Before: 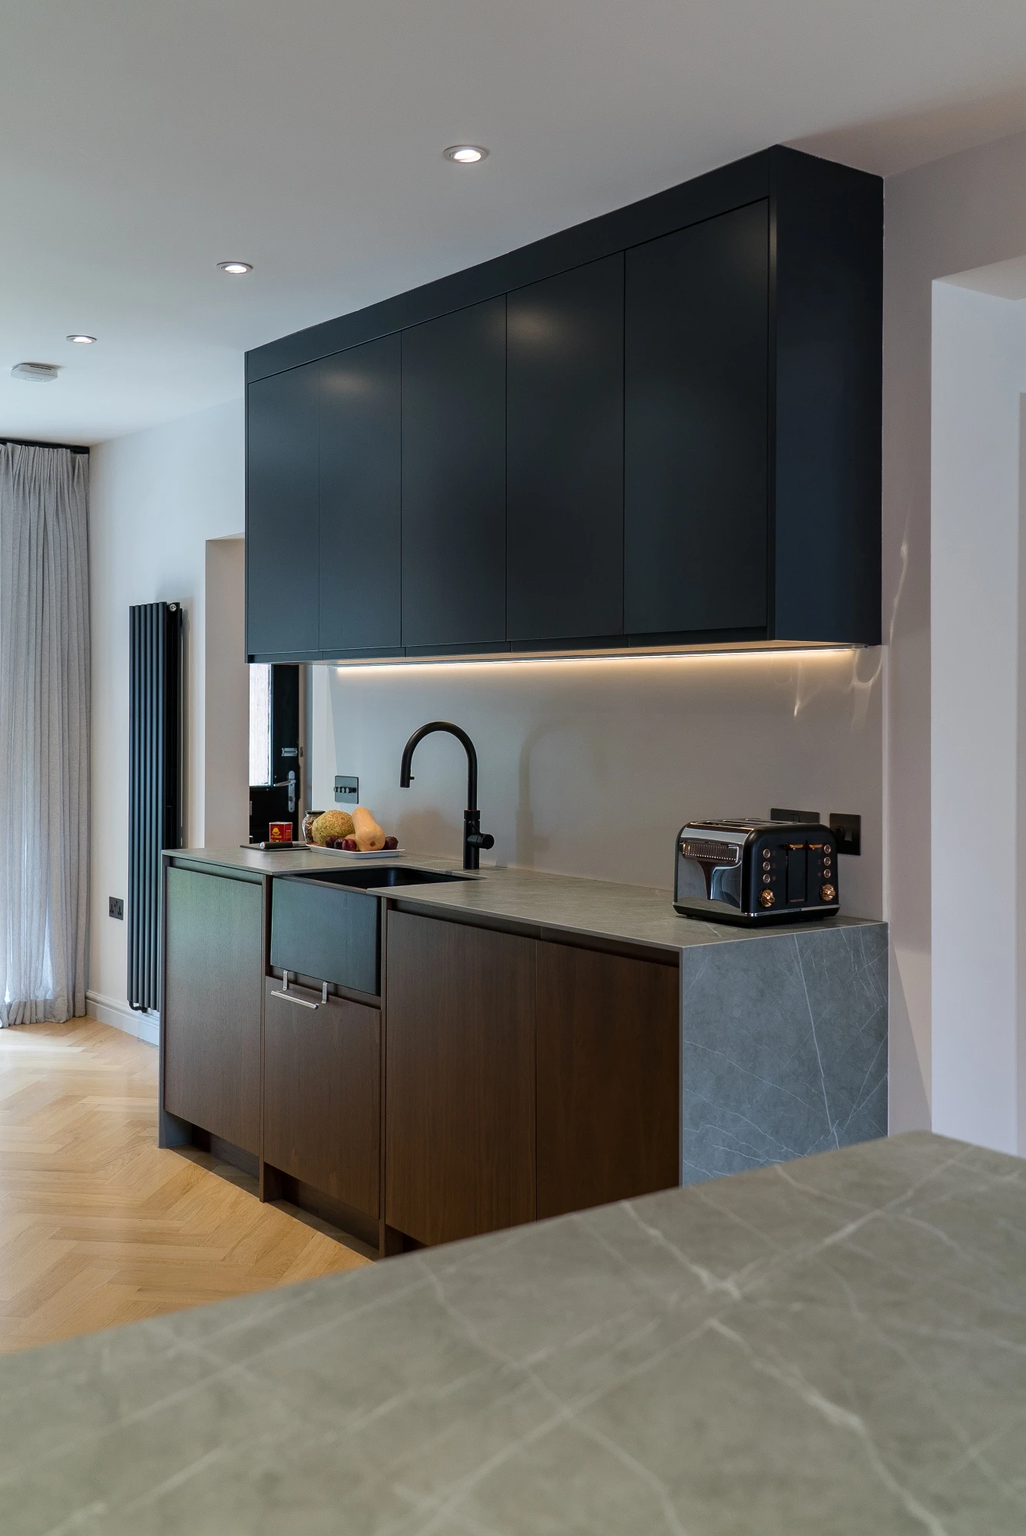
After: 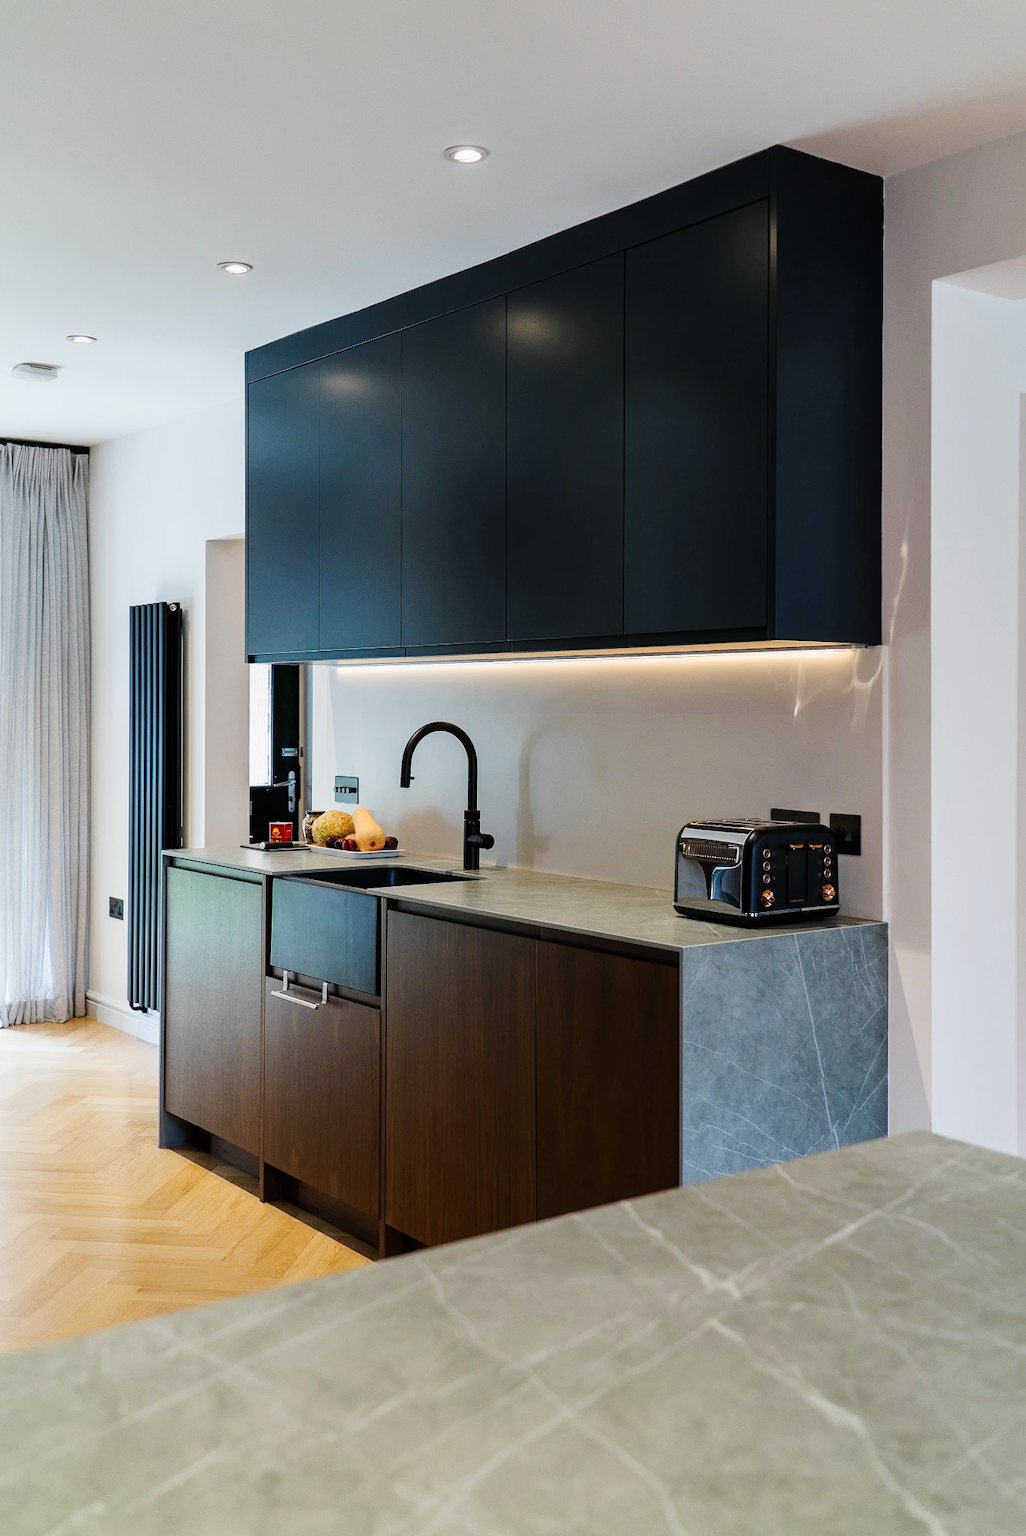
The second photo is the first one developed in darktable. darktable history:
tone curve: curves: ch0 [(0, 0) (0.104, 0.068) (0.236, 0.227) (0.46, 0.576) (0.657, 0.796) (0.861, 0.932) (1, 0.981)]; ch1 [(0, 0) (0.353, 0.344) (0.434, 0.382) (0.479, 0.476) (0.502, 0.504) (0.544, 0.534) (0.57, 0.57) (0.586, 0.603) (0.618, 0.631) (0.657, 0.679) (1, 1)]; ch2 [(0, 0) (0.34, 0.314) (0.434, 0.43) (0.5, 0.511) (0.528, 0.545) (0.557, 0.573) (0.573, 0.618) (0.628, 0.751) (1, 1)], preserve colors none
